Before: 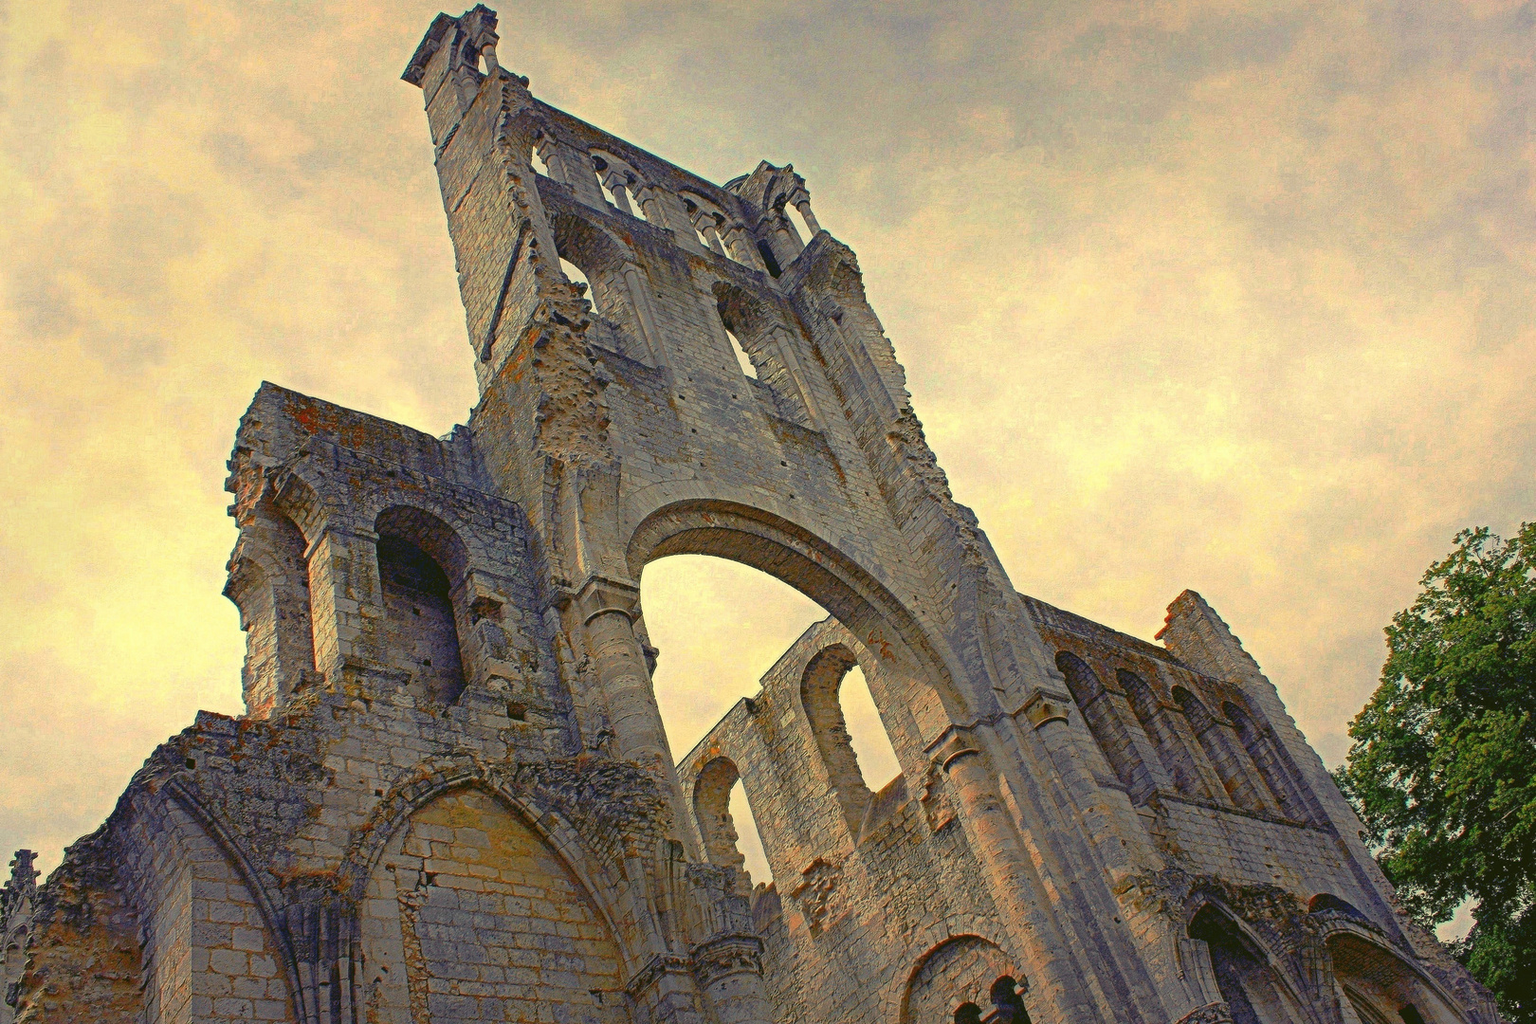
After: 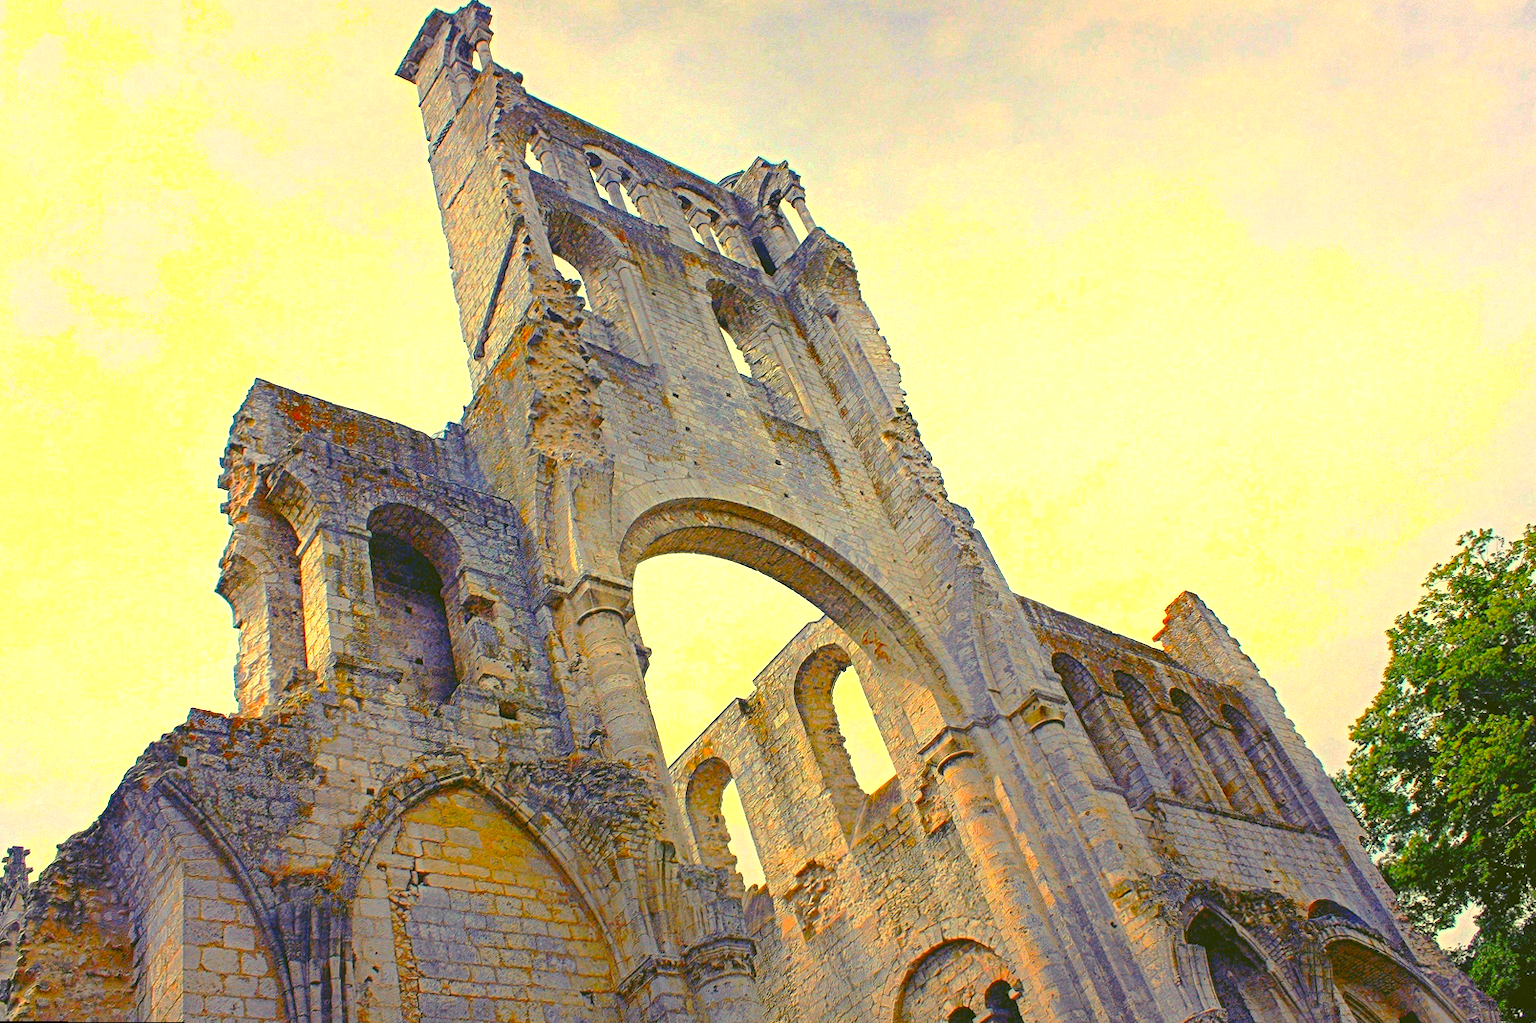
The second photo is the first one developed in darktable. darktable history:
exposure: black level correction 0, exposure 0.7 EV, compensate exposure bias true, compensate highlight preservation false
shadows and highlights: shadows 0, highlights 40
rotate and perspective: rotation 0.192°, lens shift (horizontal) -0.015, crop left 0.005, crop right 0.996, crop top 0.006, crop bottom 0.99
color balance rgb: perceptual saturation grading › global saturation 25%, perceptual brilliance grading › mid-tones 10%, perceptual brilliance grading › shadows 15%, global vibrance 20%
